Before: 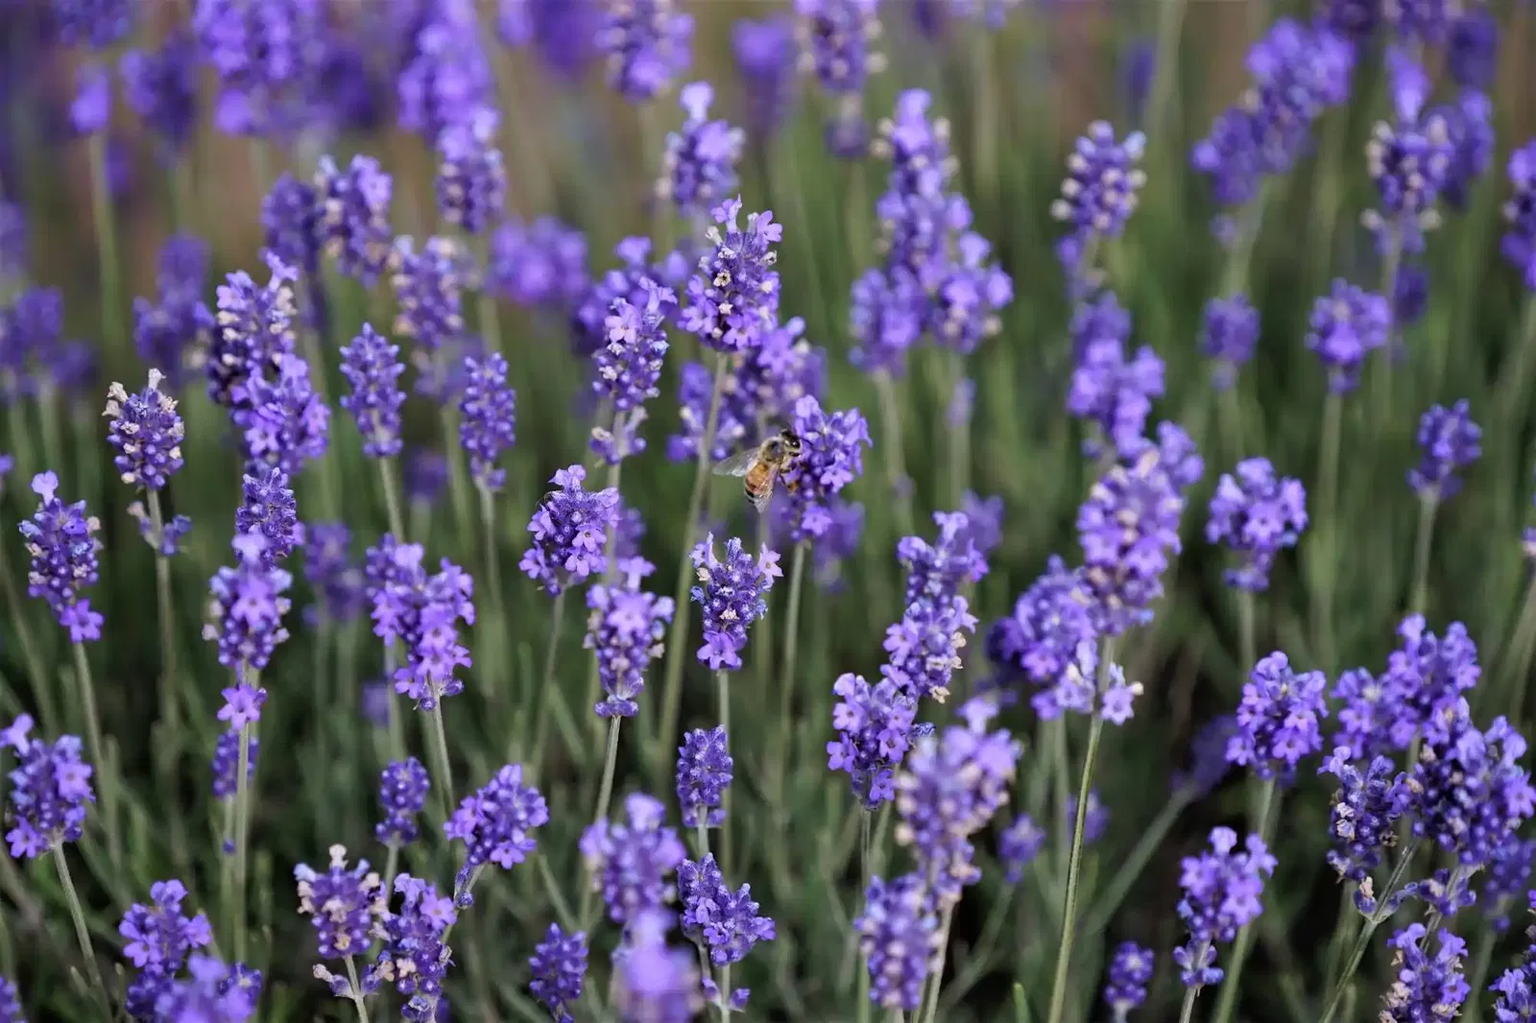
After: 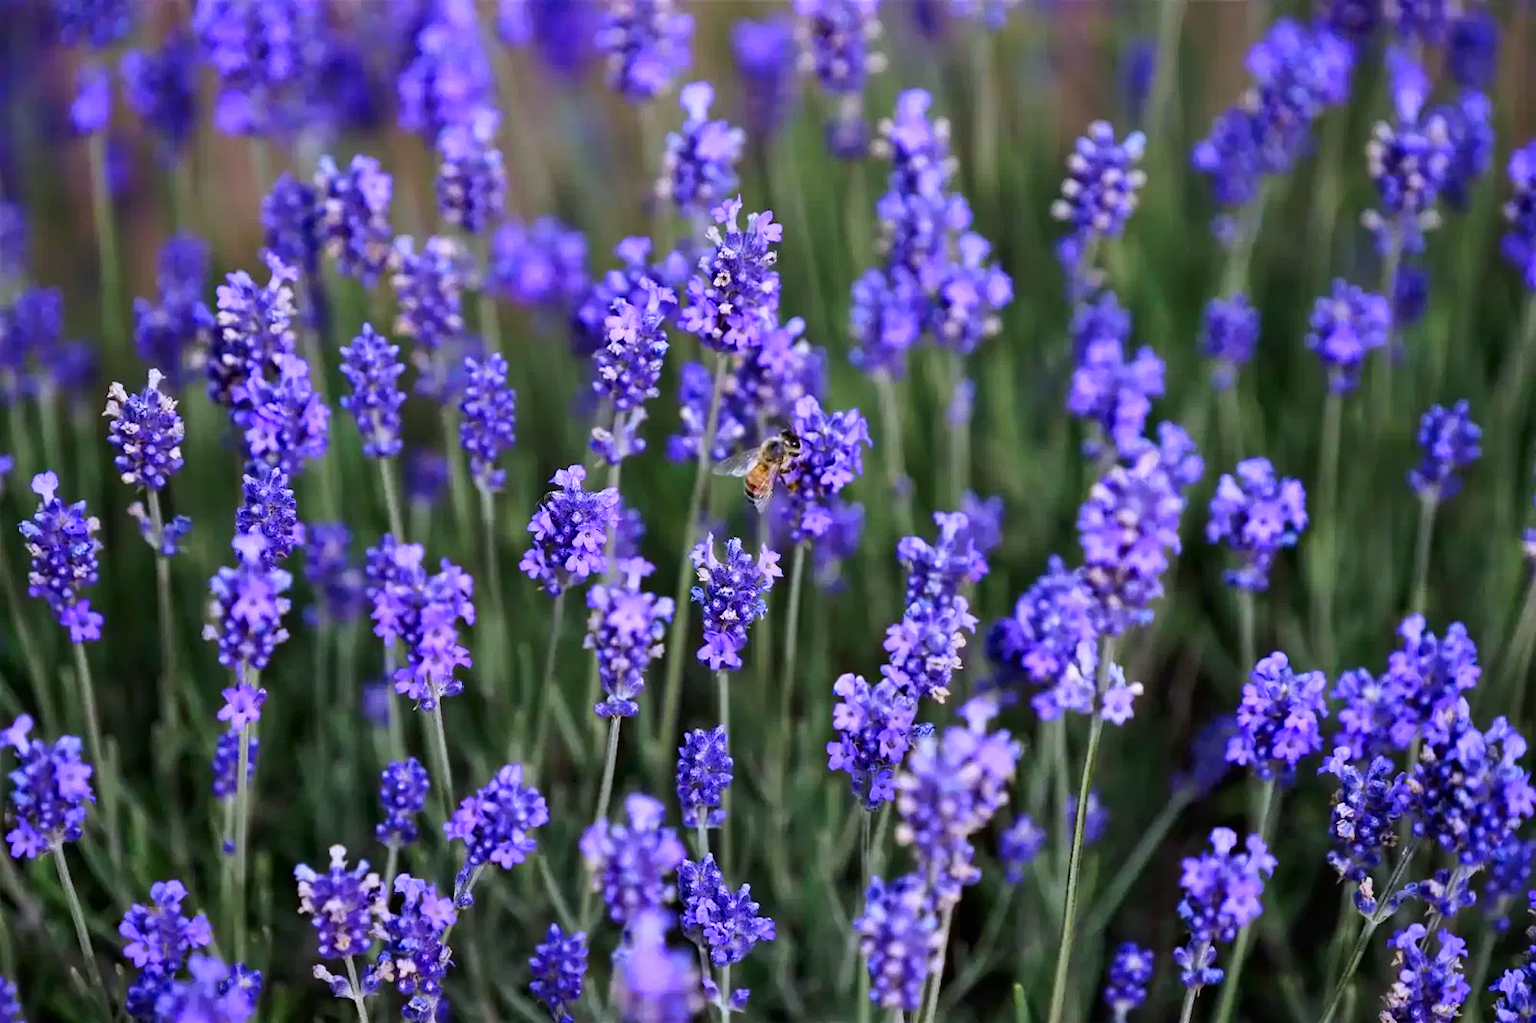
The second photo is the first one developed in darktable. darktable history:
contrast brightness saturation: contrast 0.16, saturation 0.32
color calibration: illuminant as shot in camera, x 0.358, y 0.373, temperature 4628.91 K
